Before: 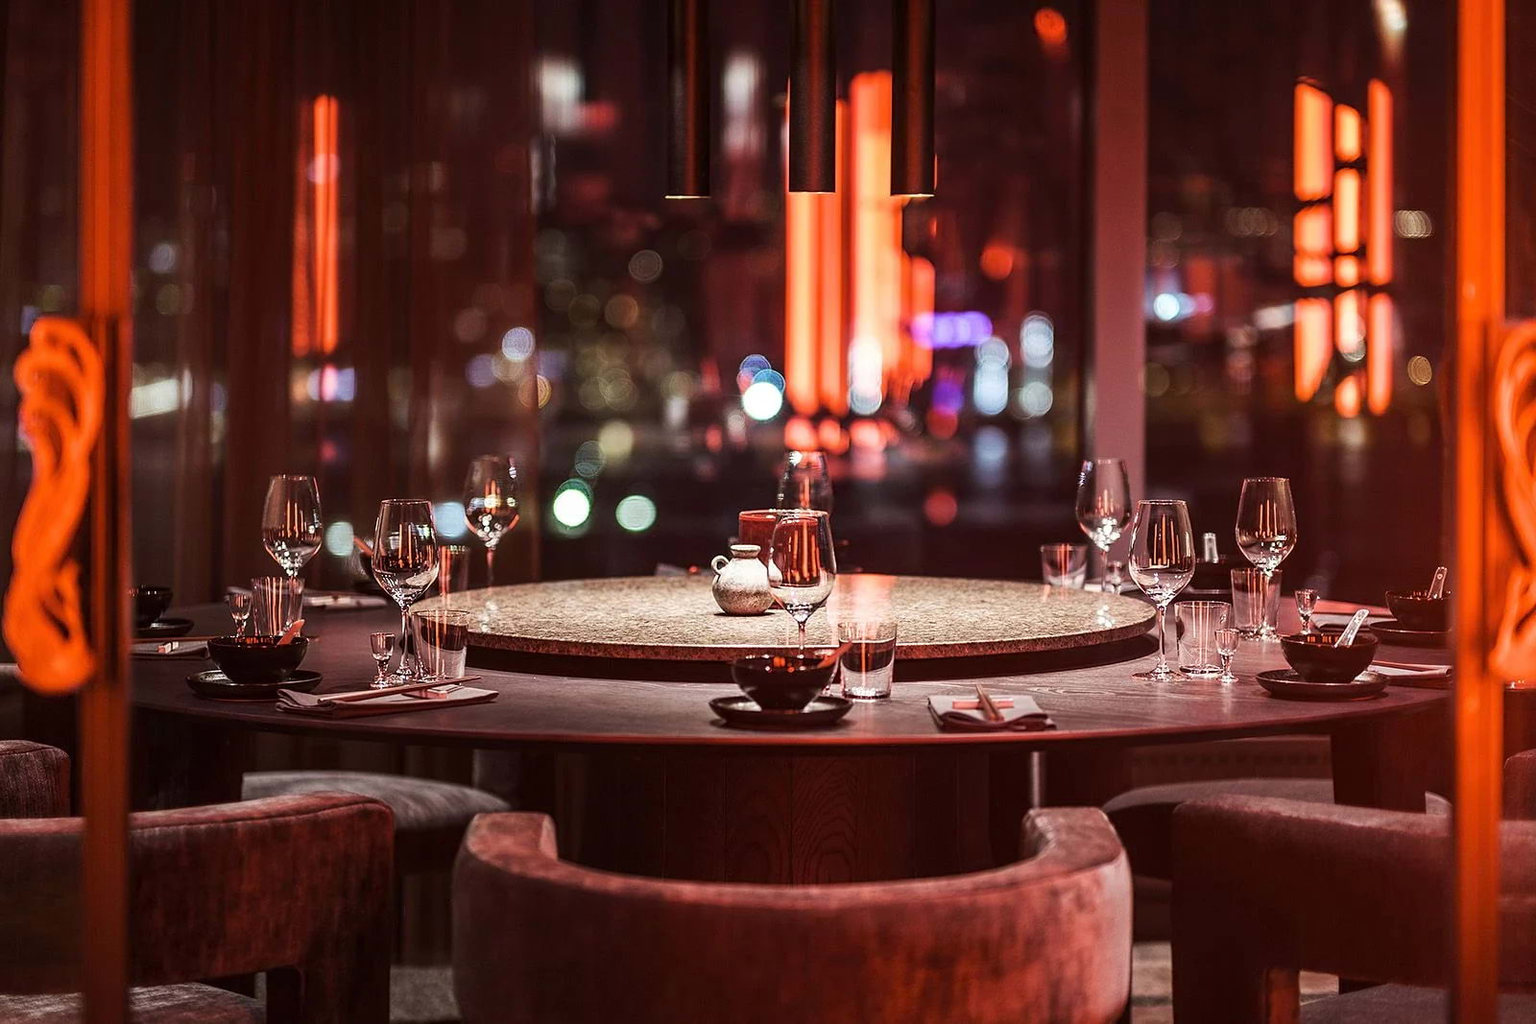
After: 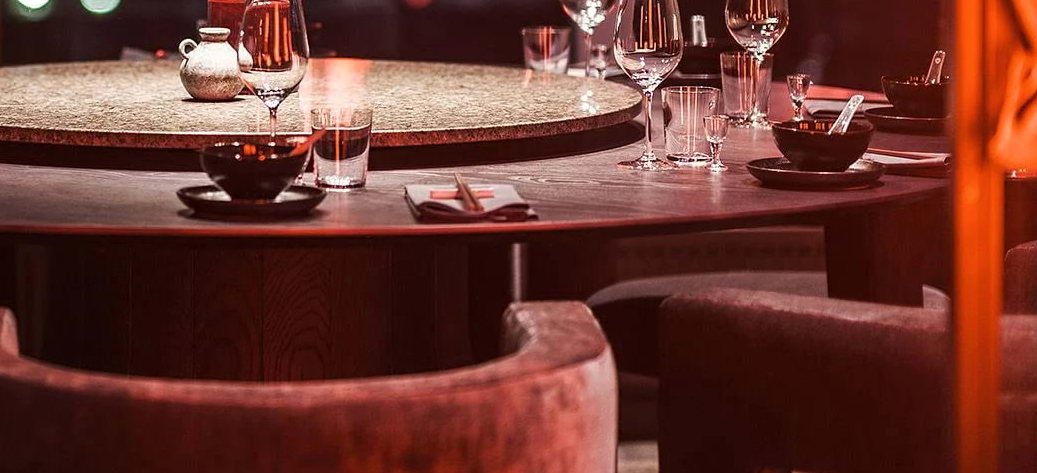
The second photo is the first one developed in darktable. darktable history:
color balance rgb: perceptual saturation grading › global saturation 0.566%, perceptual saturation grading › mid-tones 11.295%
crop and rotate: left 35.149%, top 50.7%, bottom 4.932%
